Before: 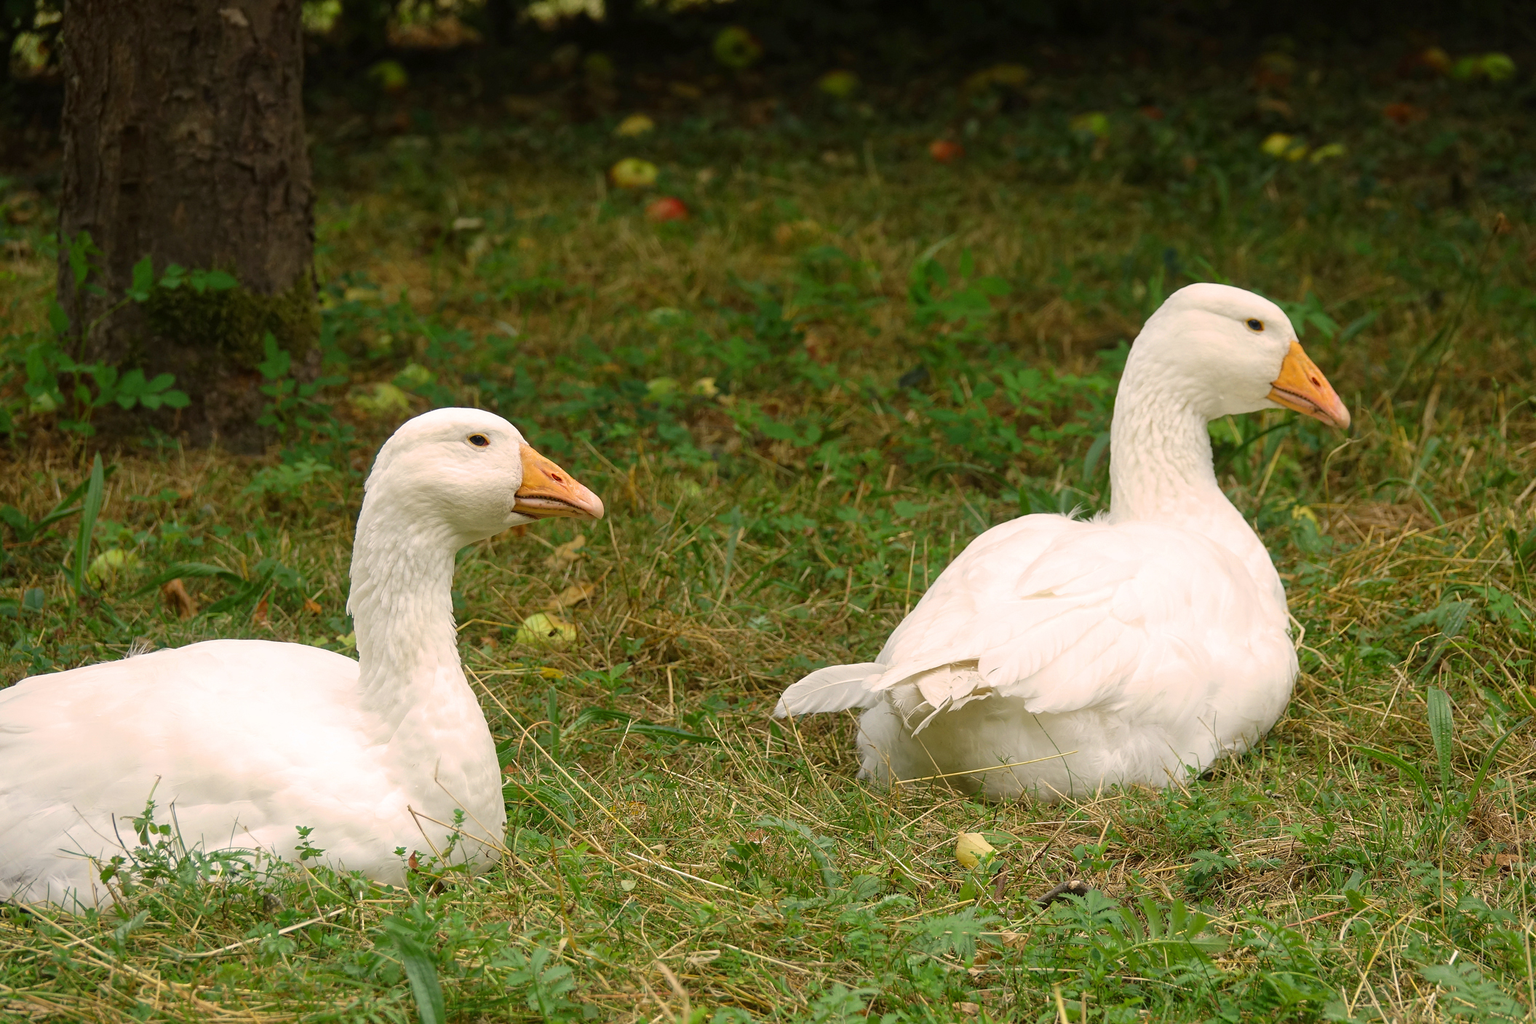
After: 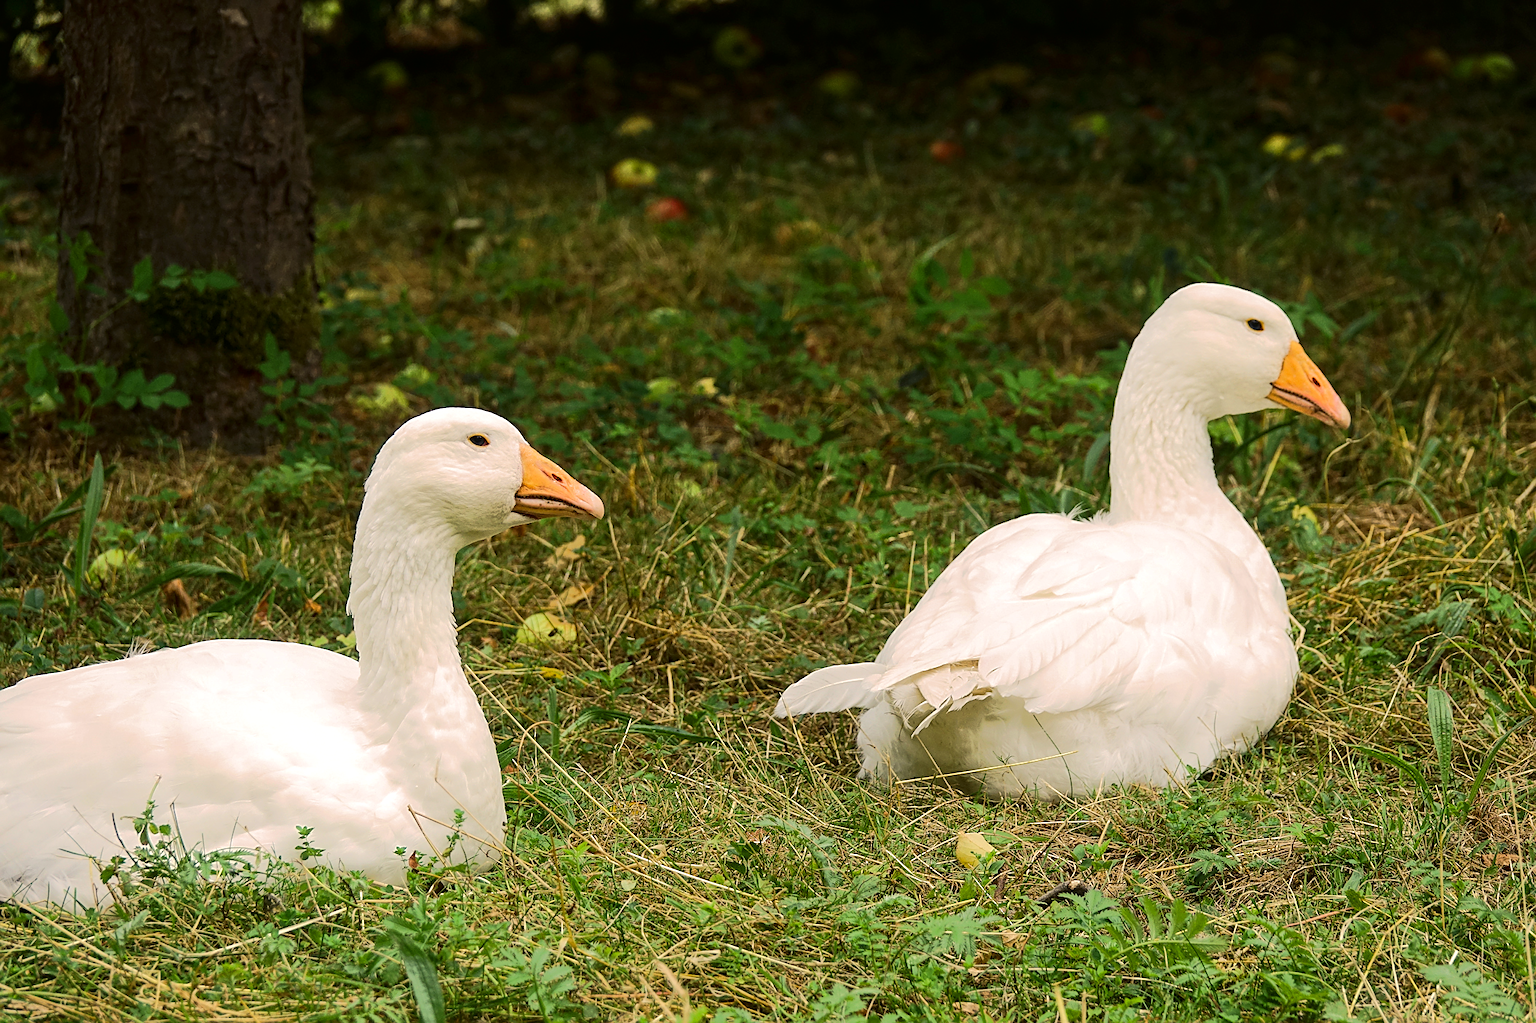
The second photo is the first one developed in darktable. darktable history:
tone curve: curves: ch0 [(0, 0) (0.003, 0.015) (0.011, 0.019) (0.025, 0.025) (0.044, 0.039) (0.069, 0.053) (0.1, 0.076) (0.136, 0.107) (0.177, 0.143) (0.224, 0.19) (0.277, 0.253) (0.335, 0.32) (0.399, 0.412) (0.468, 0.524) (0.543, 0.668) (0.623, 0.717) (0.709, 0.769) (0.801, 0.82) (0.898, 0.865) (1, 1)], color space Lab, linked channels, preserve colors none
local contrast: highlights 104%, shadows 101%, detail 120%, midtone range 0.2
contrast brightness saturation: contrast 0.027, brightness -0.04
sharpen: on, module defaults
